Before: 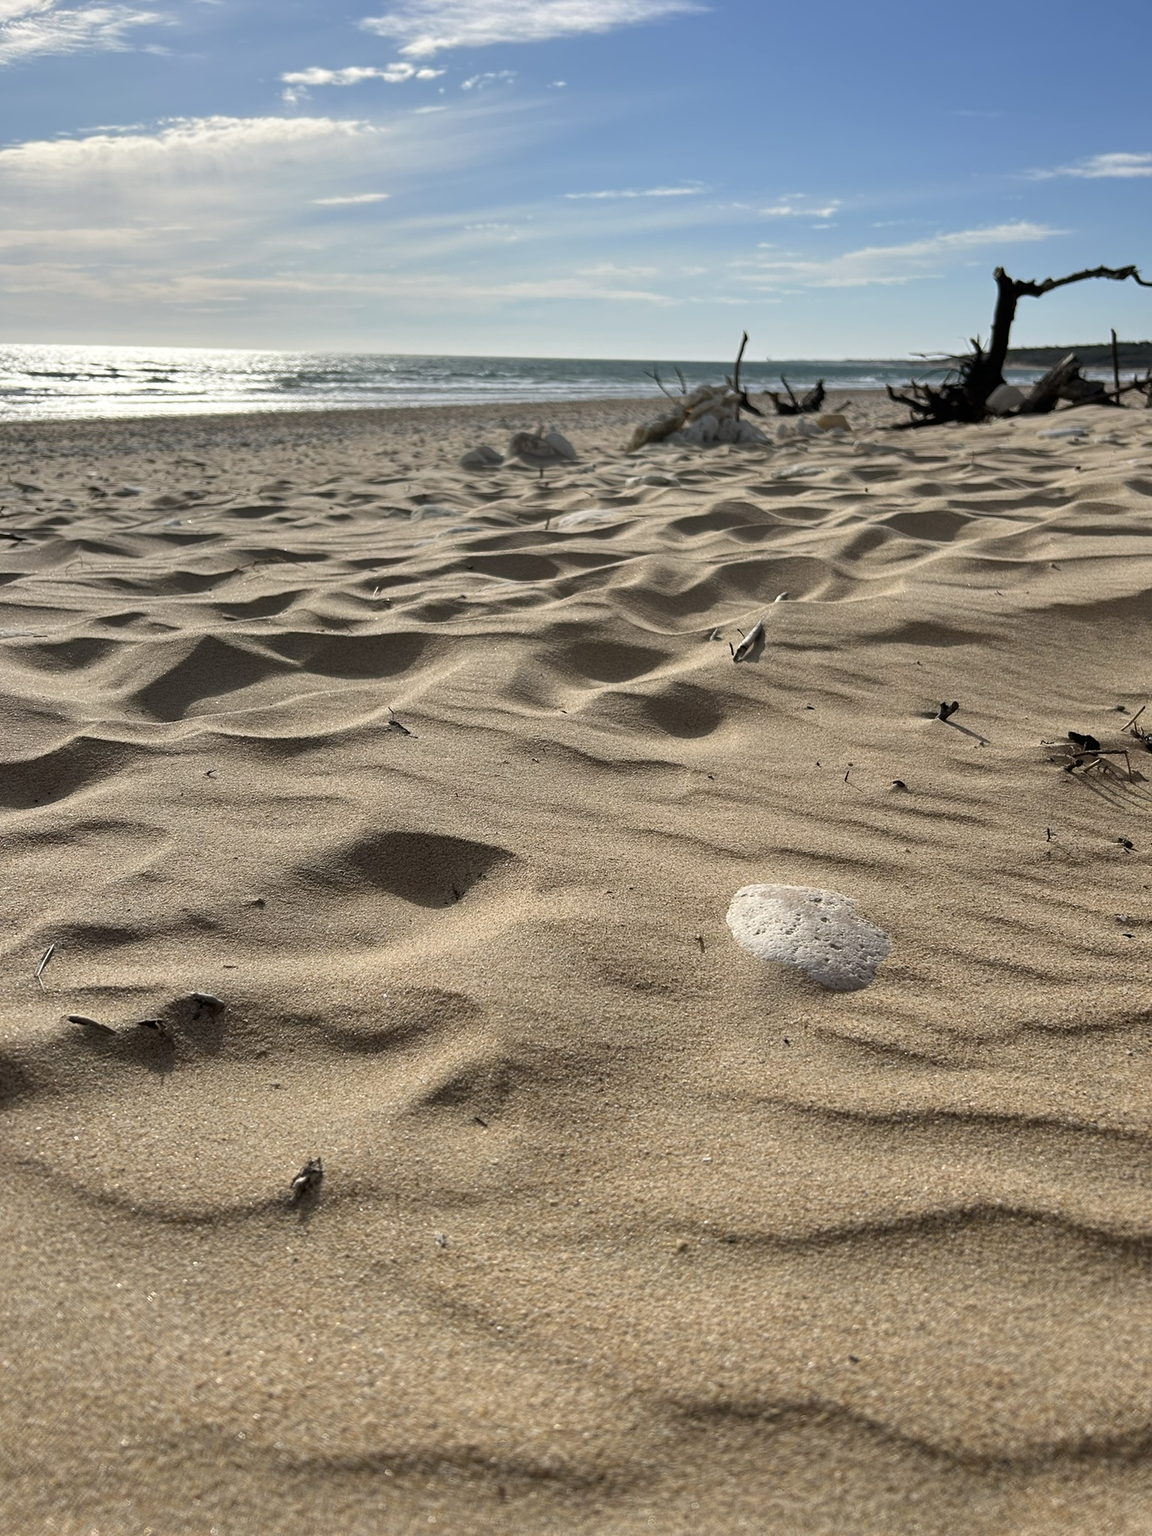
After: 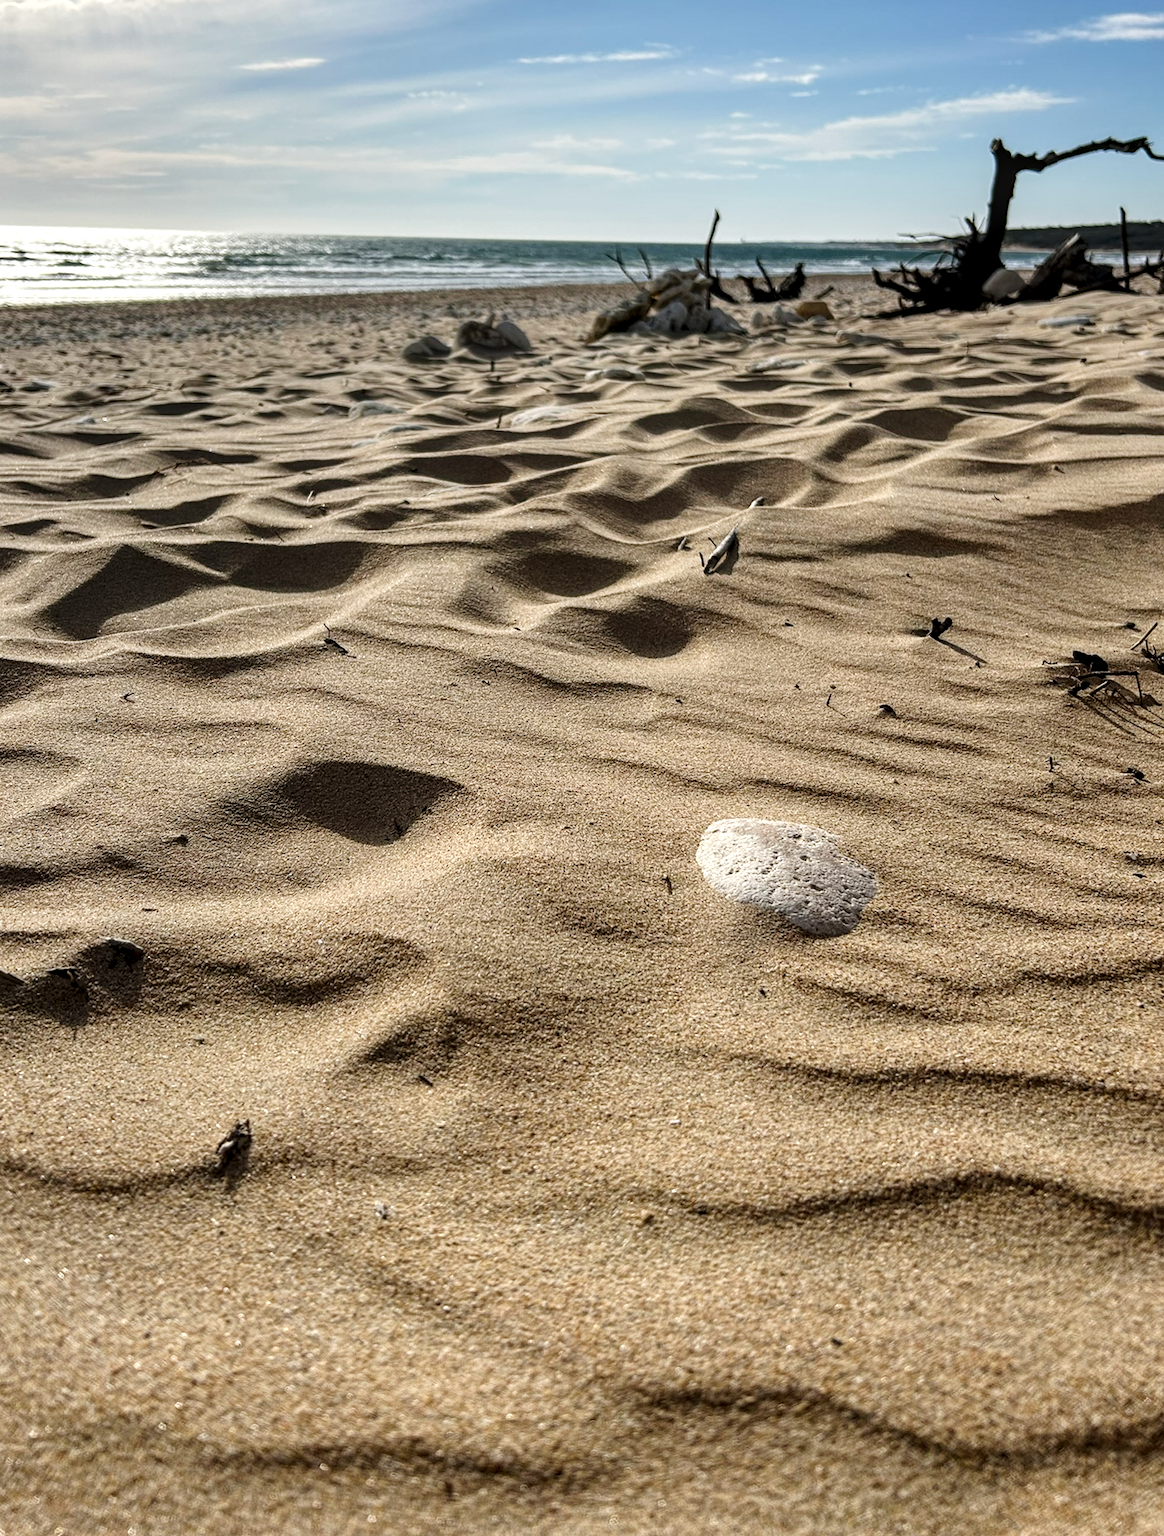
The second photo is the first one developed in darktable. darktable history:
tone curve: curves: ch0 [(0, 0) (0.003, 0.018) (0.011, 0.019) (0.025, 0.024) (0.044, 0.037) (0.069, 0.053) (0.1, 0.075) (0.136, 0.105) (0.177, 0.136) (0.224, 0.179) (0.277, 0.244) (0.335, 0.319) (0.399, 0.4) (0.468, 0.495) (0.543, 0.58) (0.623, 0.671) (0.709, 0.757) (0.801, 0.838) (0.898, 0.913) (1, 1)], preserve colors none
local contrast: detail 144%
crop and rotate: left 8.262%, top 9.226%
